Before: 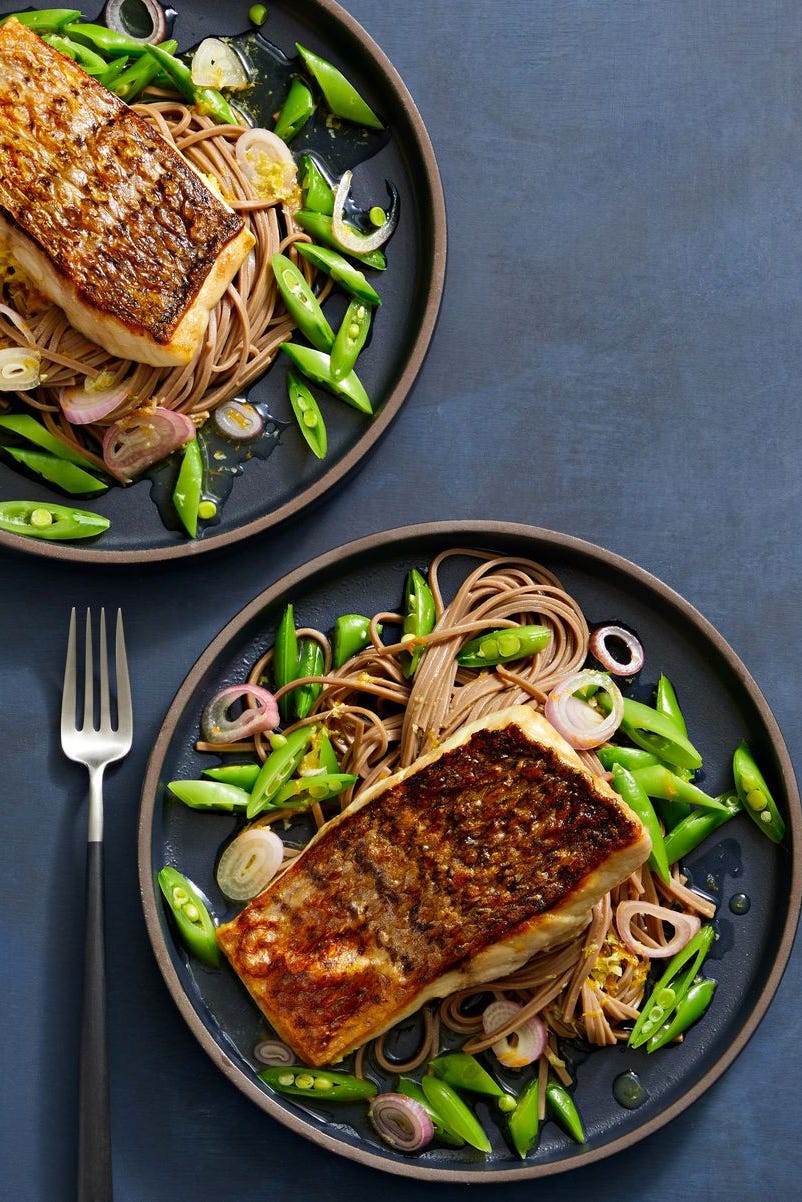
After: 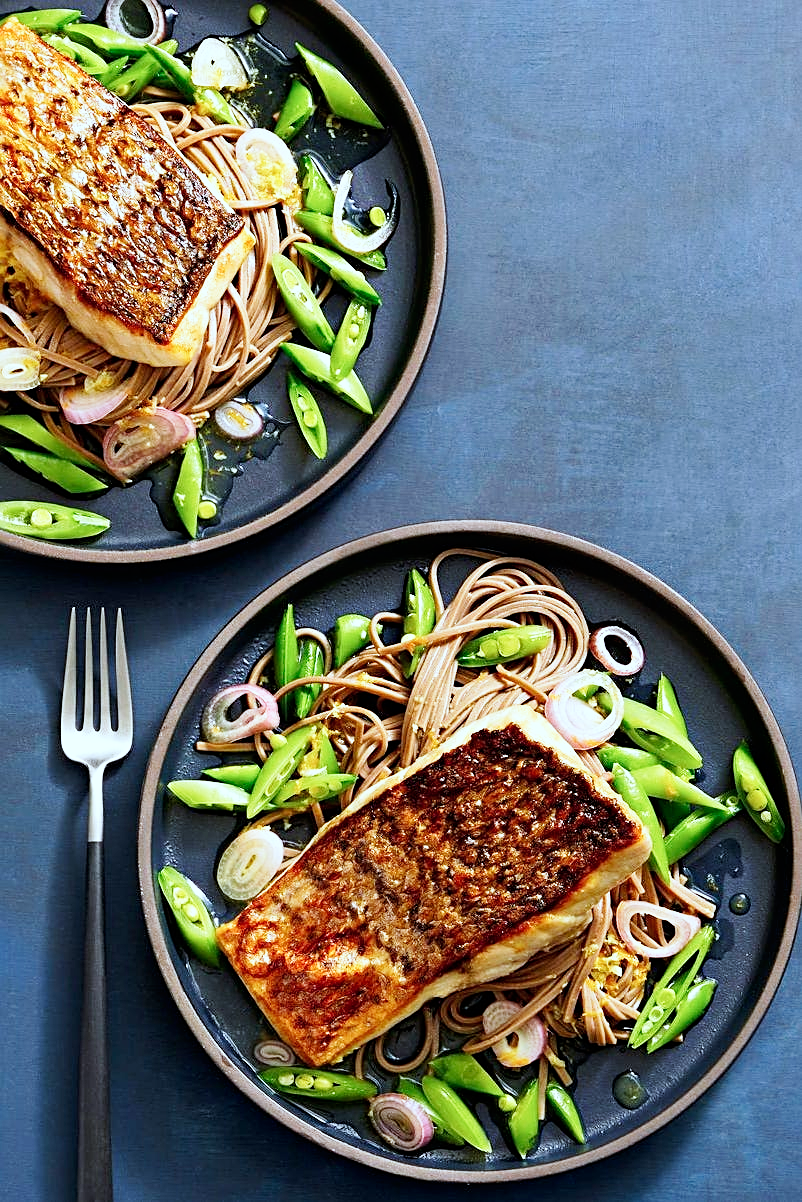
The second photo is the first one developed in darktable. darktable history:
base curve: curves: ch0 [(0, 0) (0.005, 0.002) (0.15, 0.3) (0.4, 0.7) (0.75, 0.95) (1, 1)], preserve colors none
color correction: highlights a* -4.18, highlights b* -10.81
contrast brightness saturation: saturation -0.05
sharpen: on, module defaults
